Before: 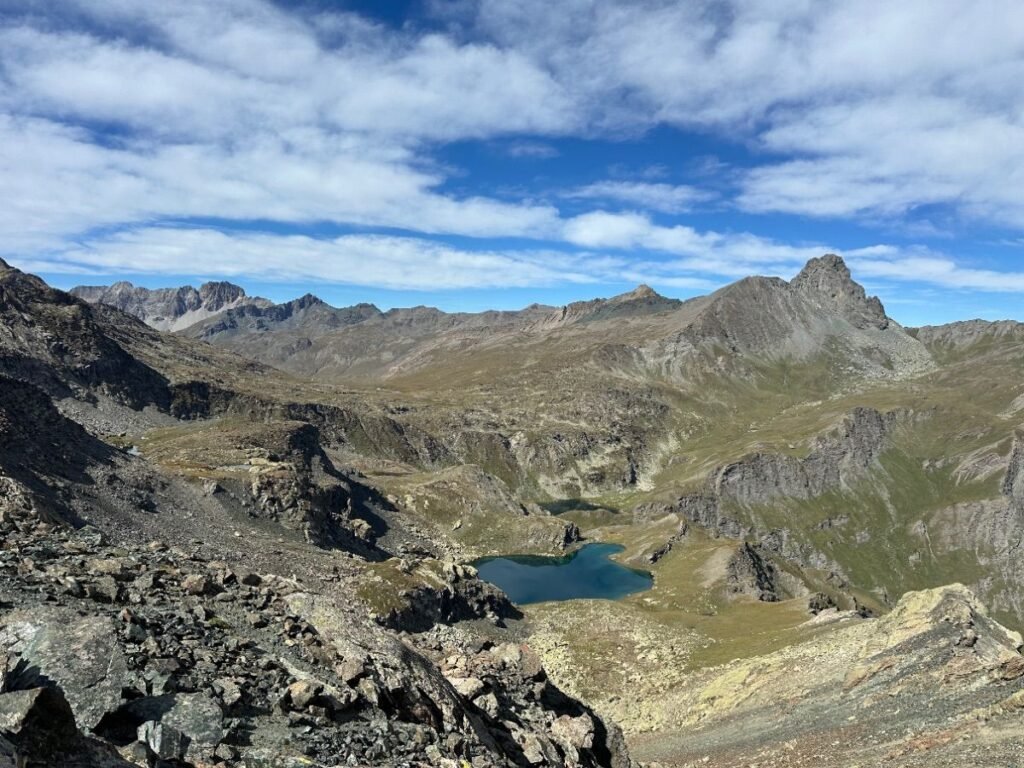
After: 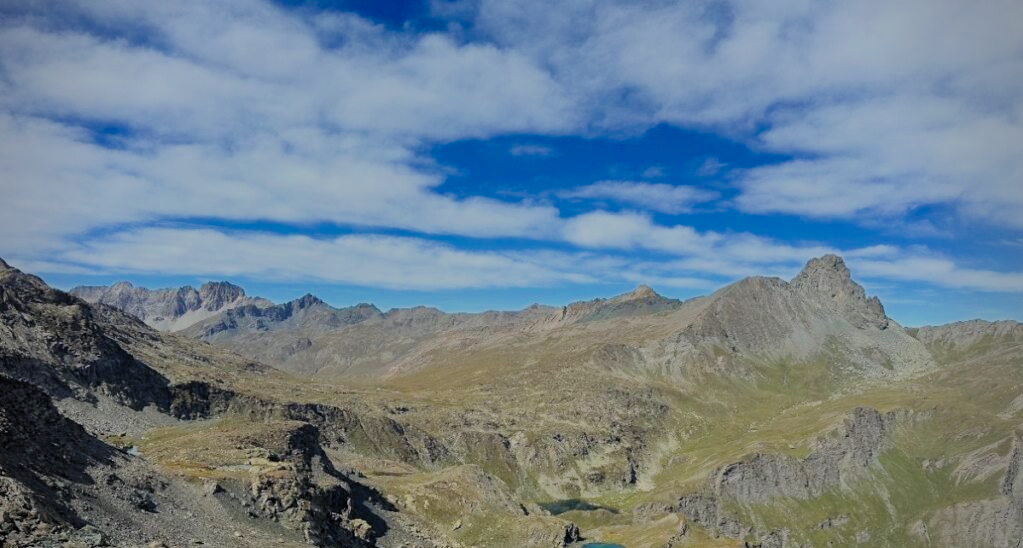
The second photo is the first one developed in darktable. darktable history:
exposure: exposure 0.207 EV, compensate highlight preservation false
vignetting: fall-off radius 60.92%
crop: bottom 28.576%
filmic rgb: white relative exposure 8 EV, threshold 3 EV, hardness 2.44, latitude 10.07%, contrast 0.72, highlights saturation mix 10%, shadows ↔ highlights balance 1.38%, color science v4 (2020), enable highlight reconstruction true
